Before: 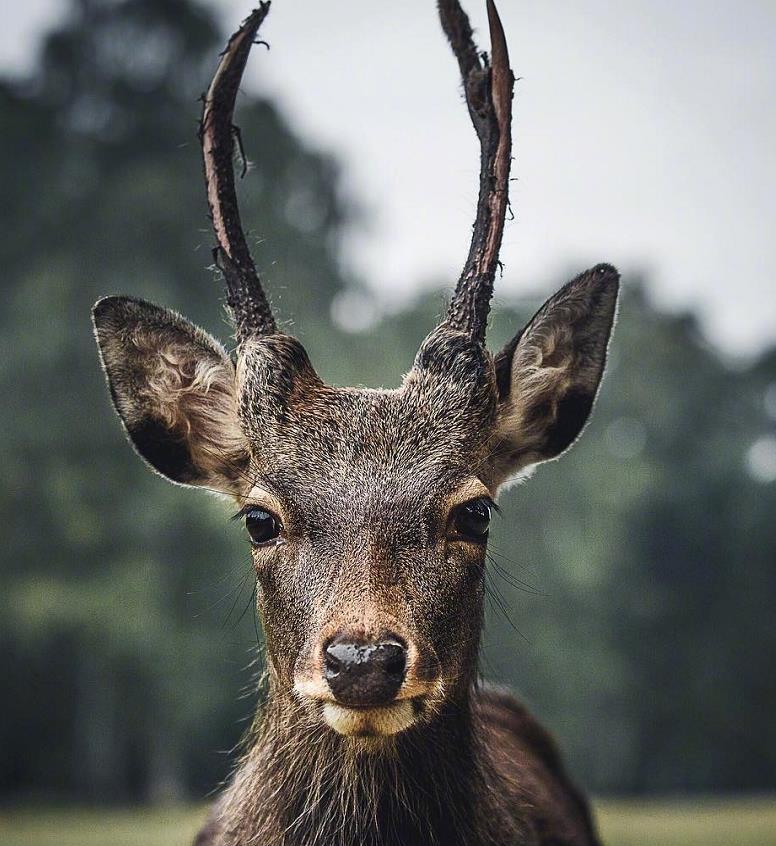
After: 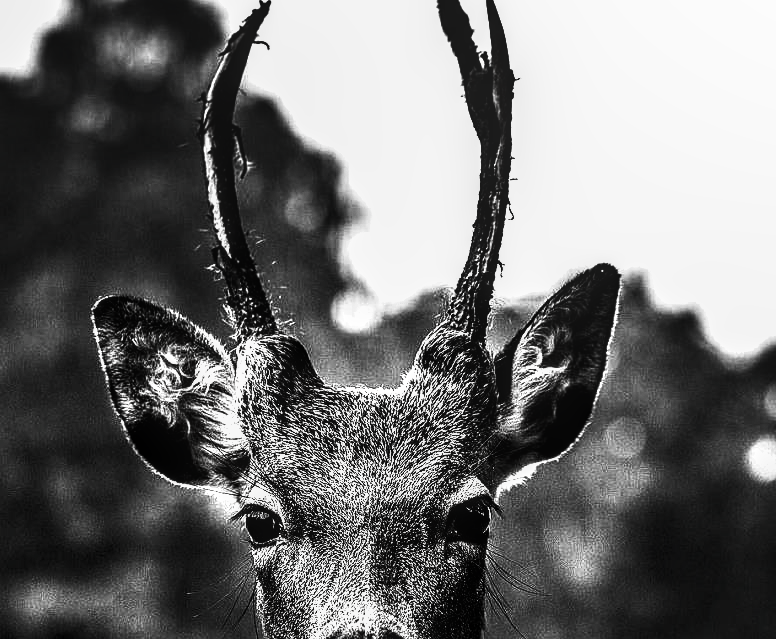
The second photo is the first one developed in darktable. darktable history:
crop: bottom 24.429%
contrast equalizer: y [[0.6 ×6], [0.55 ×6], [0 ×6], [0 ×6], [0 ×6]]
exposure: black level correction 0, exposure 1.388 EV, compensate exposure bias true, compensate highlight preservation false
contrast brightness saturation: contrast 0.017, brightness -0.98, saturation -0.983
shadows and highlights: shadows 20.82, highlights -35.97, soften with gaussian
local contrast: detail 130%
filmic rgb: black relative exposure -16 EV, white relative exposure 2.91 EV, hardness 9.97
